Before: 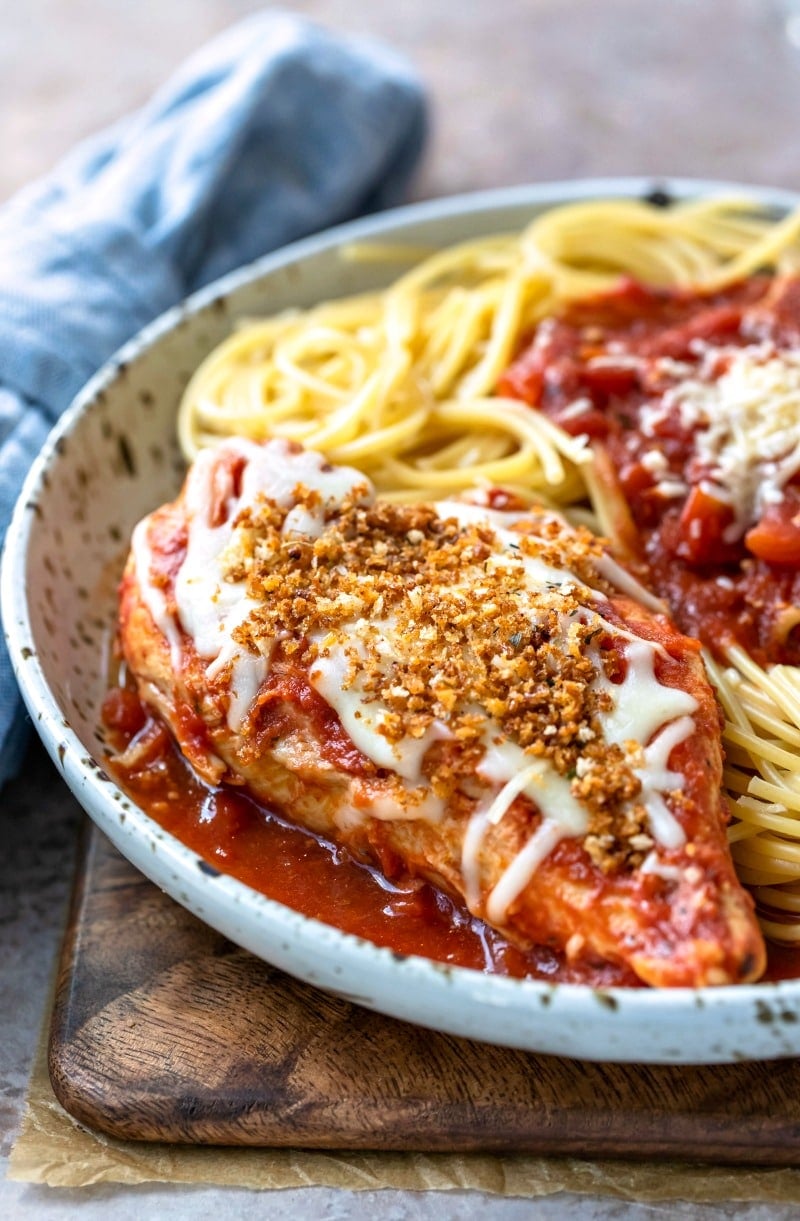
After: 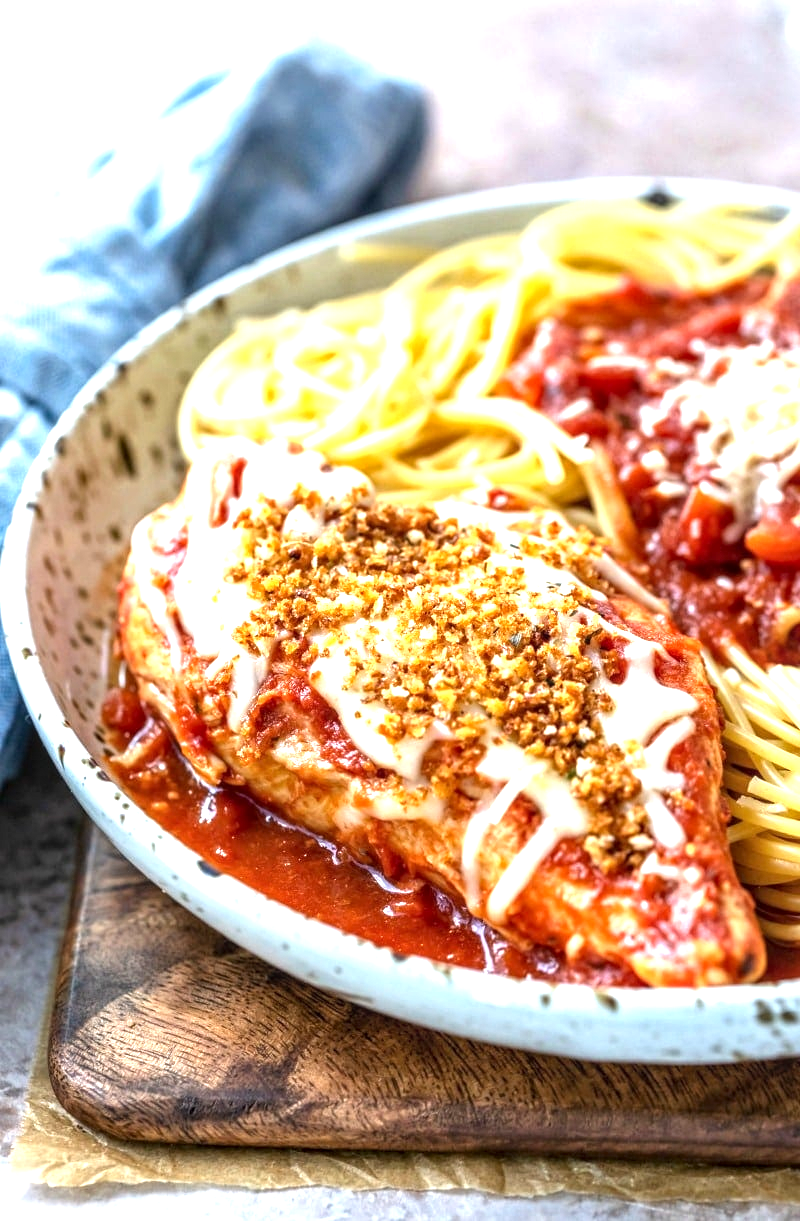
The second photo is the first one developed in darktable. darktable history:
local contrast: detail 130%
exposure: black level correction 0, exposure 0.949 EV, compensate exposure bias true, compensate highlight preservation false
